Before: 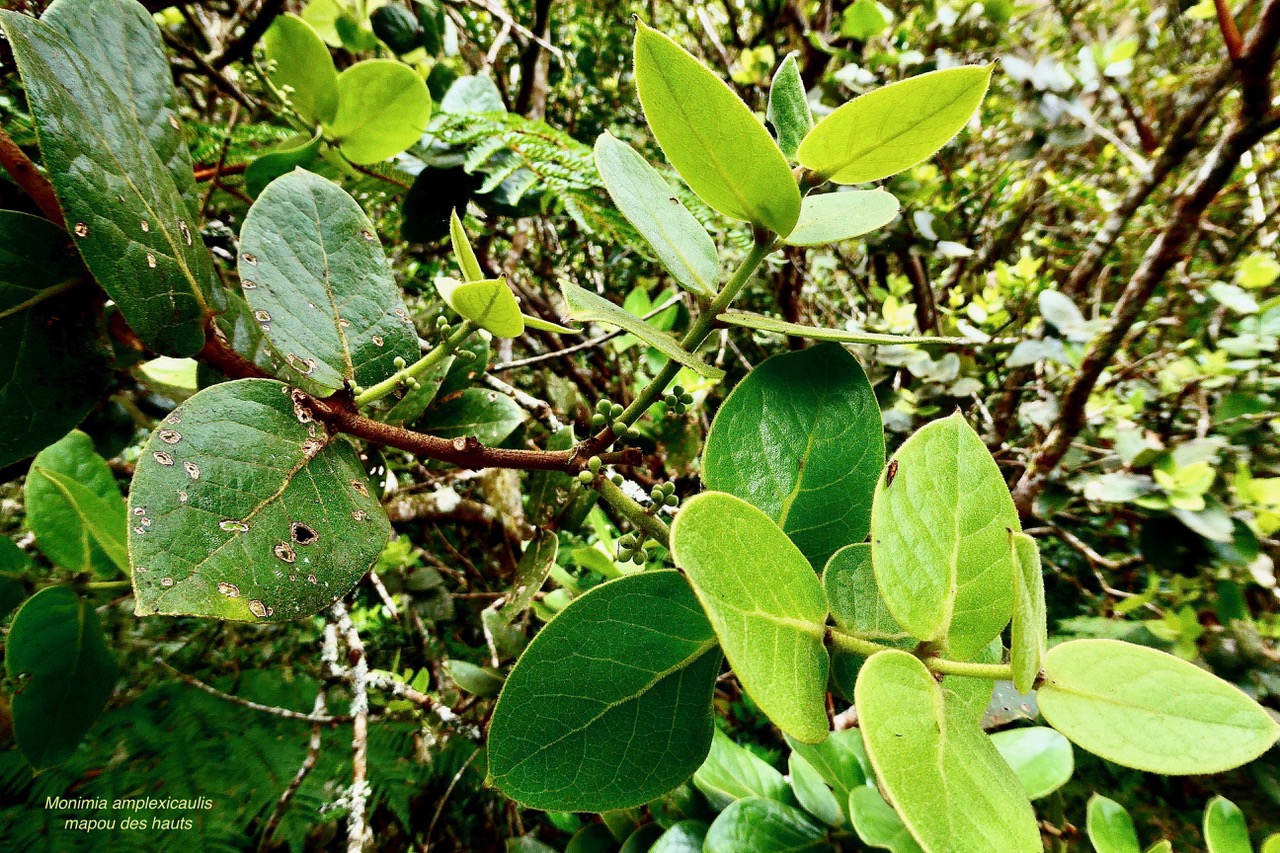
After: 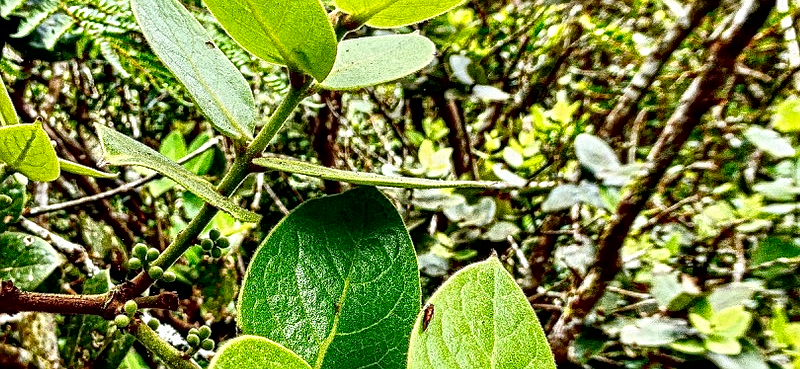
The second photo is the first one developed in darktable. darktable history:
crop: left 36.293%, top 18.322%, right 0.552%, bottom 38.175%
tone equalizer: on, module defaults
local contrast: mode bilateral grid, contrast 20, coarseness 2, detail 299%, midtone range 0.2
